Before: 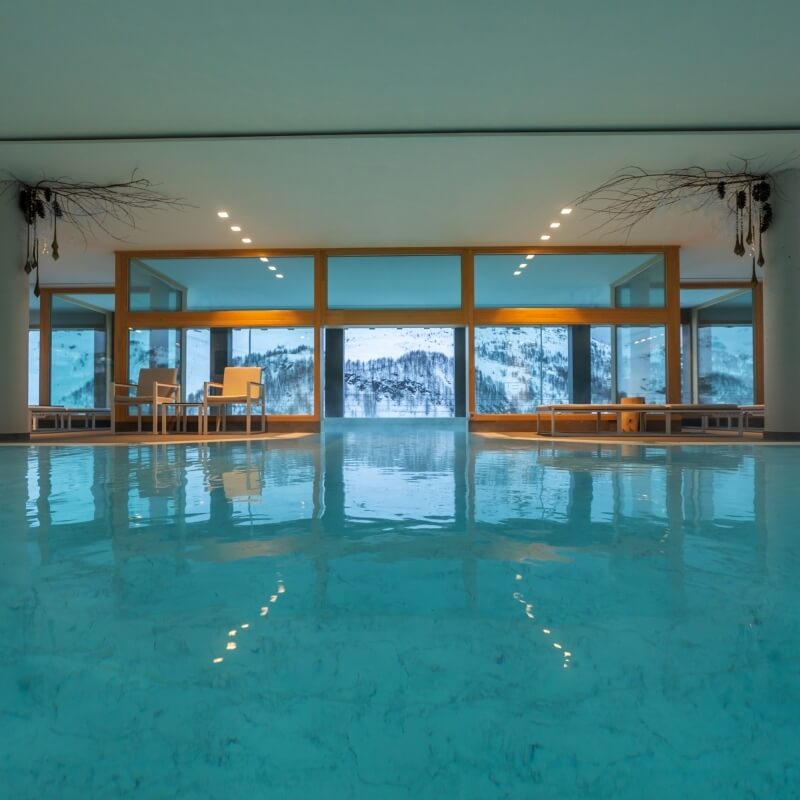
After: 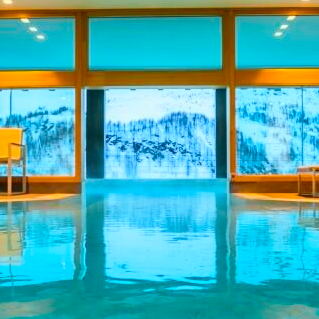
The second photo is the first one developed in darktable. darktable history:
tone curve: curves: ch0 [(0, 0) (0.037, 0.011) (0.135, 0.093) (0.266, 0.281) (0.461, 0.555) (0.581, 0.716) (0.675, 0.793) (0.767, 0.849) (0.91, 0.924) (1, 0.979)]; ch1 [(0, 0) (0.292, 0.278) (0.431, 0.418) (0.493, 0.479) (0.506, 0.5) (0.532, 0.537) (0.562, 0.581) (0.641, 0.663) (0.754, 0.76) (1, 1)]; ch2 [(0, 0) (0.294, 0.3) (0.361, 0.372) (0.429, 0.445) (0.478, 0.486) (0.502, 0.498) (0.518, 0.522) (0.531, 0.549) (0.561, 0.59) (0.64, 0.655) (0.693, 0.706) (0.845, 0.833) (1, 0.951)], color space Lab, independent channels, preserve colors none
color balance rgb: linear chroma grading › global chroma 25%, perceptual saturation grading › global saturation 50%
crop: left 30%, top 30%, right 30%, bottom 30%
